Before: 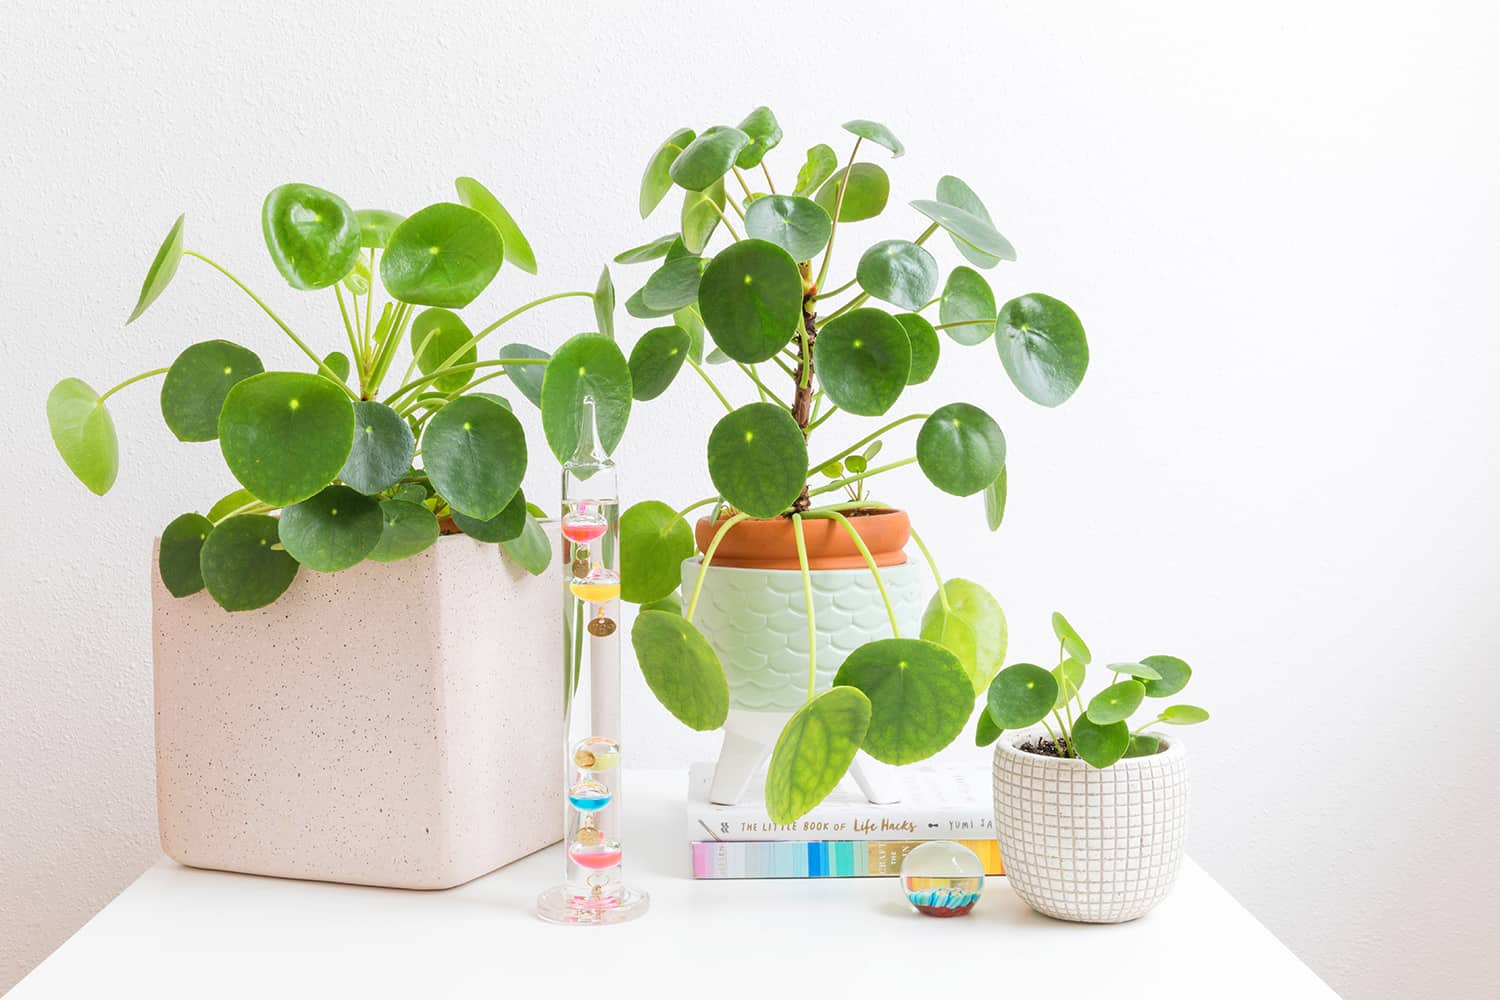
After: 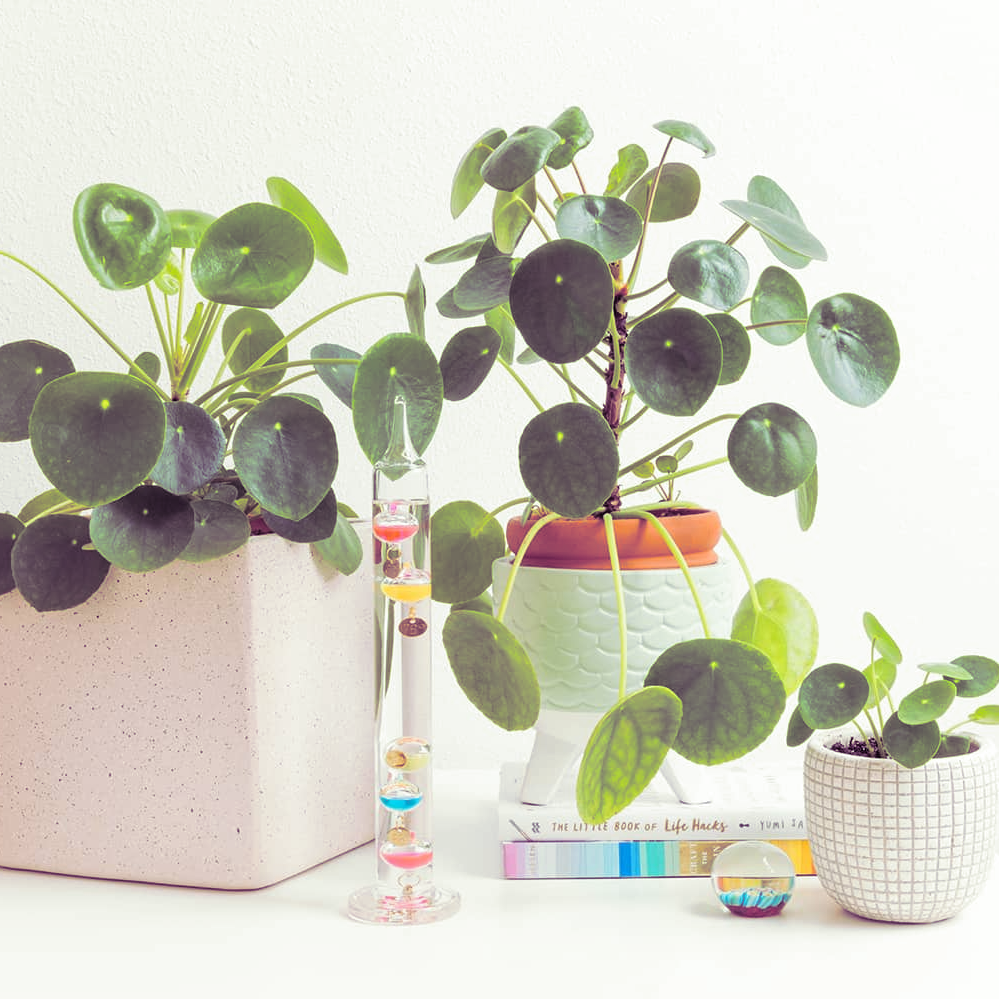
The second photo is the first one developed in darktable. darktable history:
split-toning: shadows › hue 277.2°, shadows › saturation 0.74
crop and rotate: left 12.648%, right 20.685%
